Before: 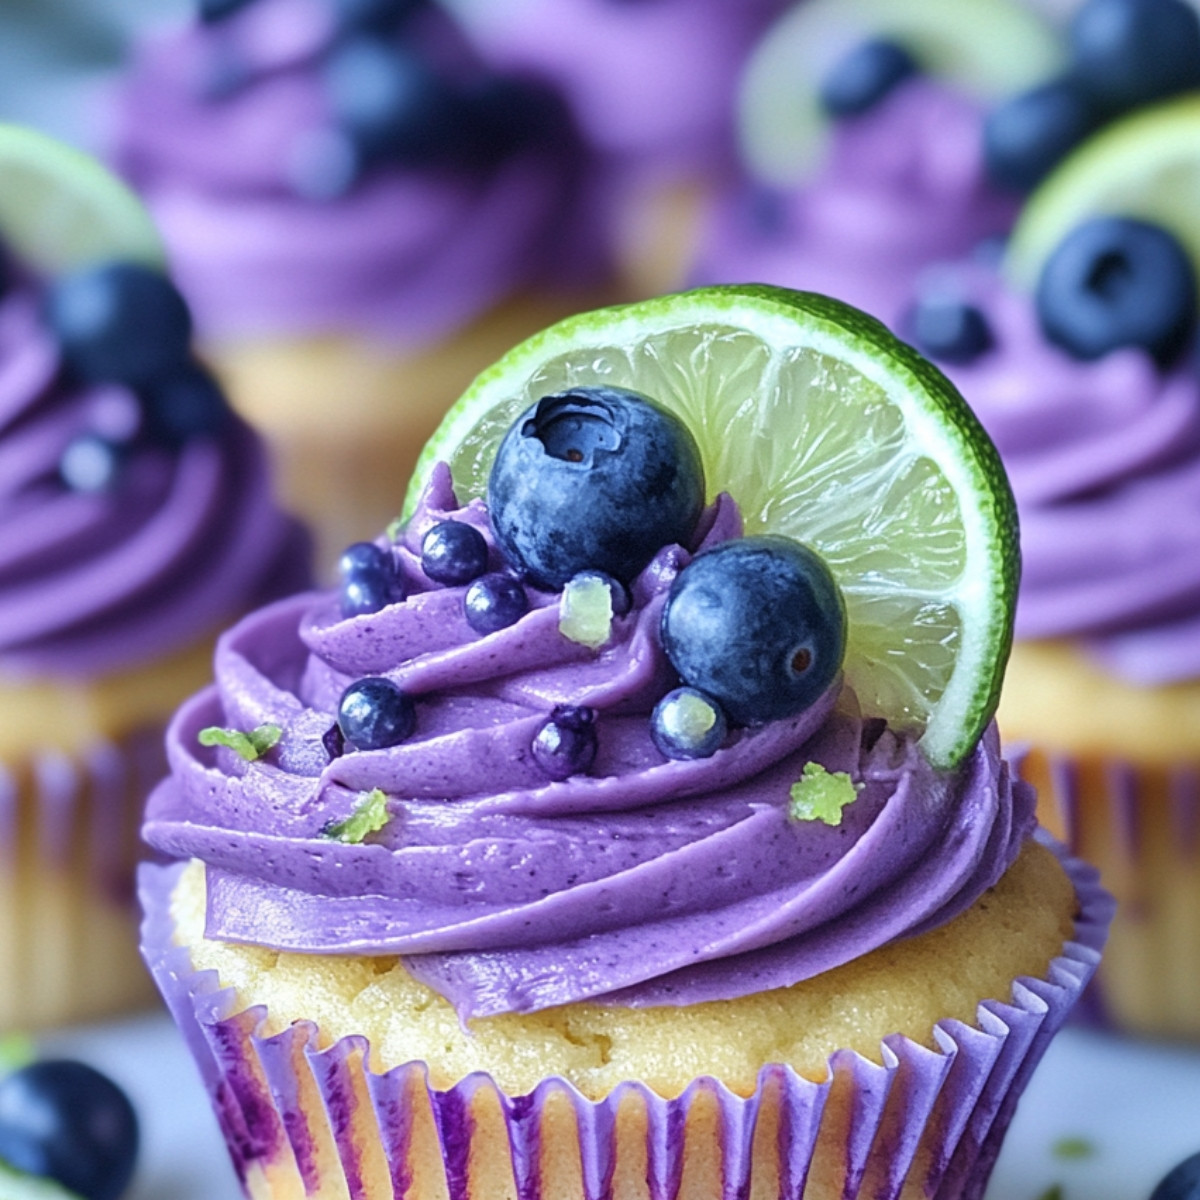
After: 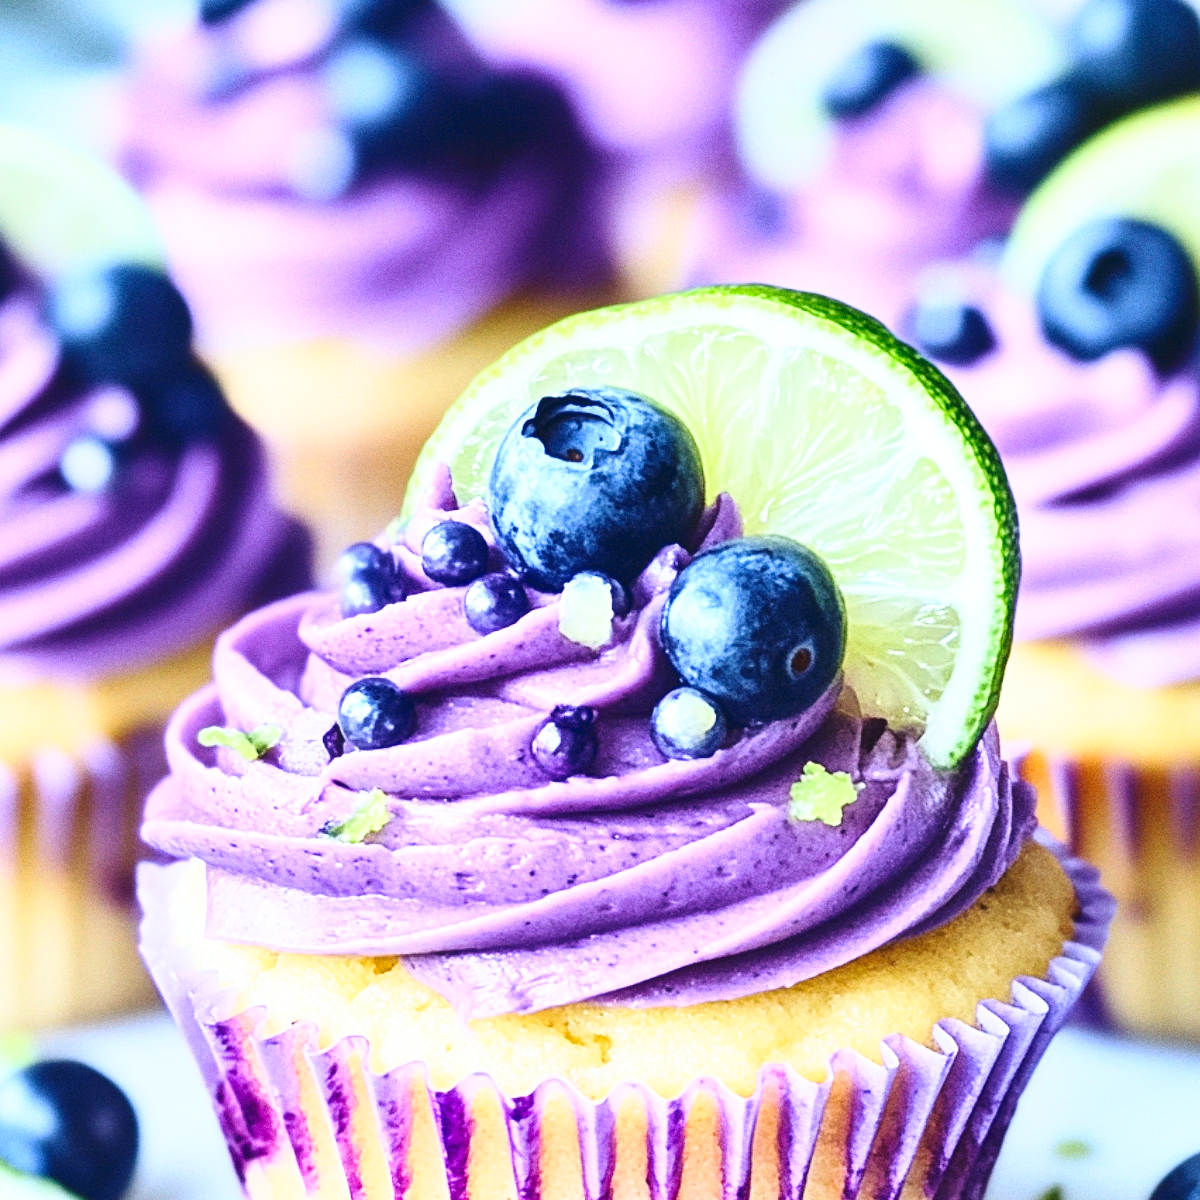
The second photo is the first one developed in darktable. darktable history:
base curve: curves: ch0 [(0, 0) (0.028, 0.03) (0.121, 0.232) (0.46, 0.748) (0.859, 0.968) (1, 1)], preserve colors none
grain: on, module defaults
tone curve: curves: ch0 [(0, 0.058) (0.198, 0.188) (0.512, 0.582) (0.625, 0.754) (0.81, 0.934) (1, 1)], color space Lab, linked channels, preserve colors none
